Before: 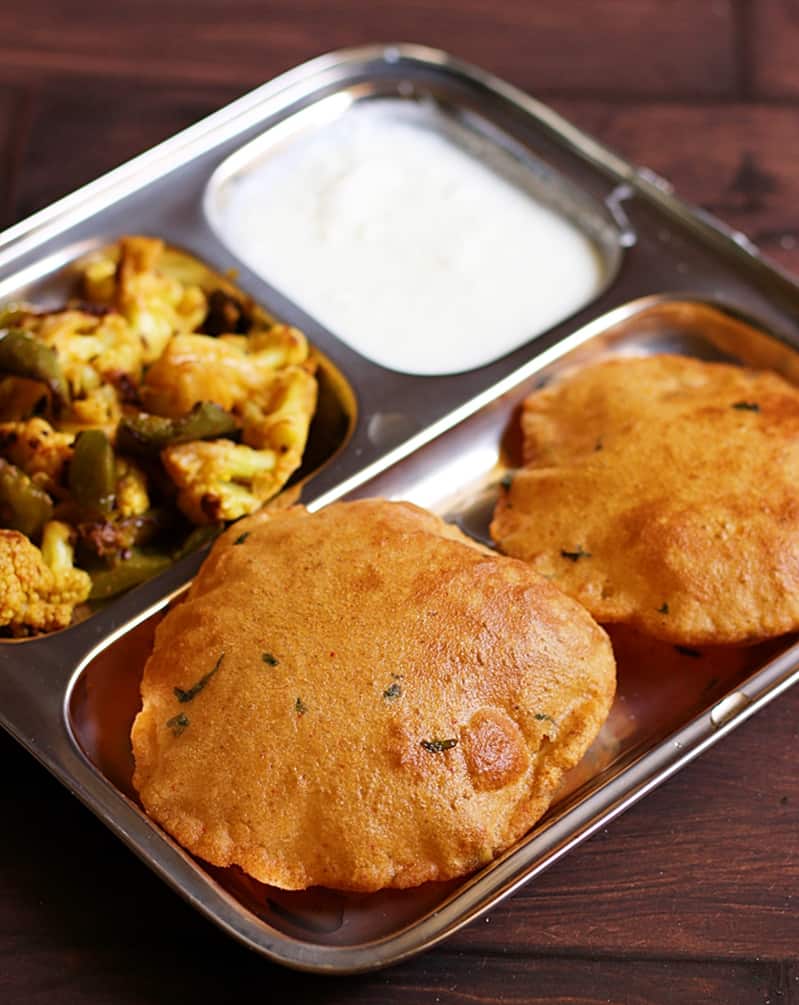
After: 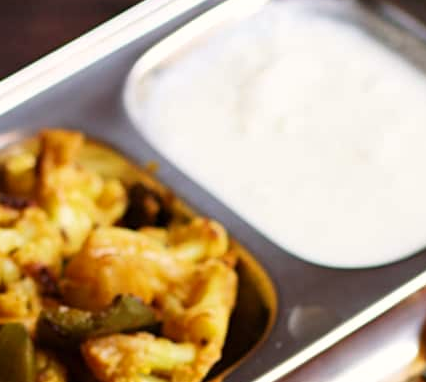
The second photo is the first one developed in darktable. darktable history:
crop: left 10.134%, top 10.663%, right 36.481%, bottom 51.262%
color calibration: gray › normalize channels true, x 0.339, y 0.354, temperature 5199.73 K, gamut compression 0.03
